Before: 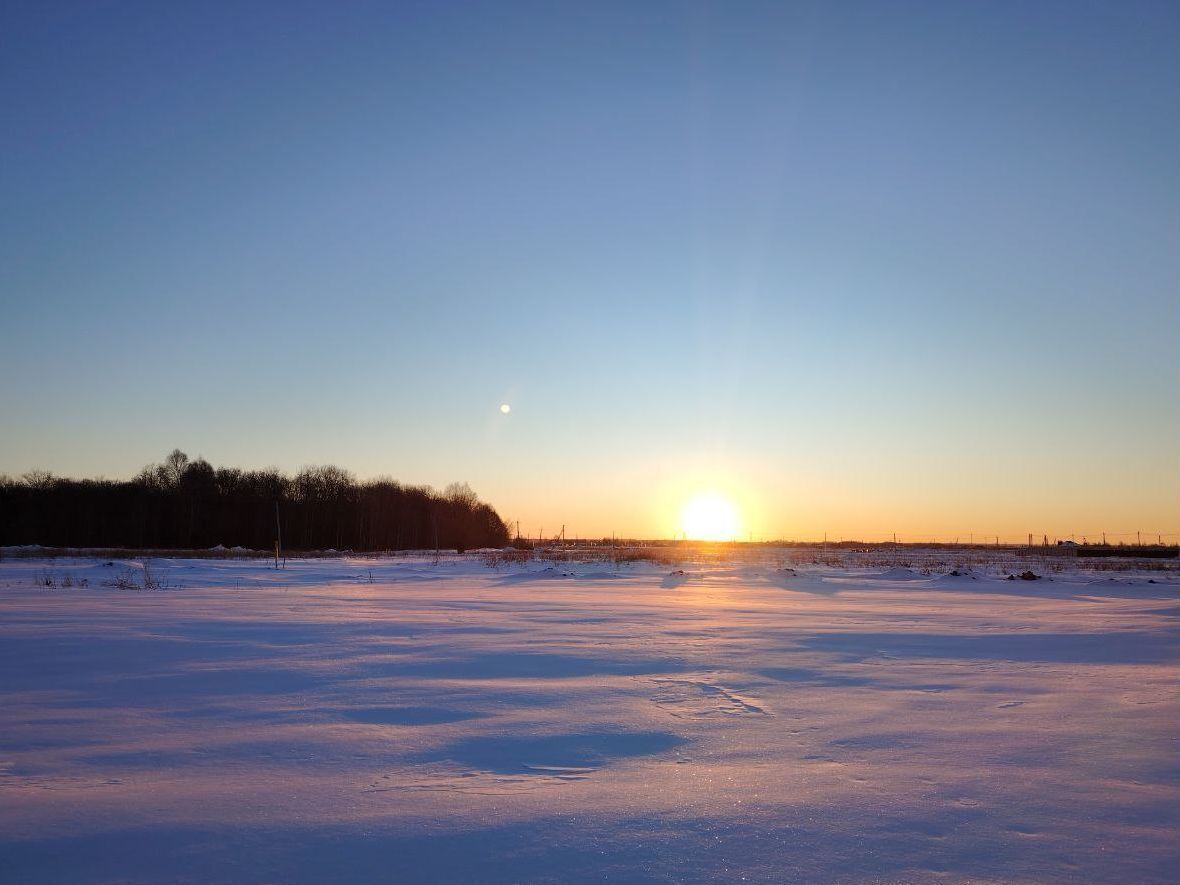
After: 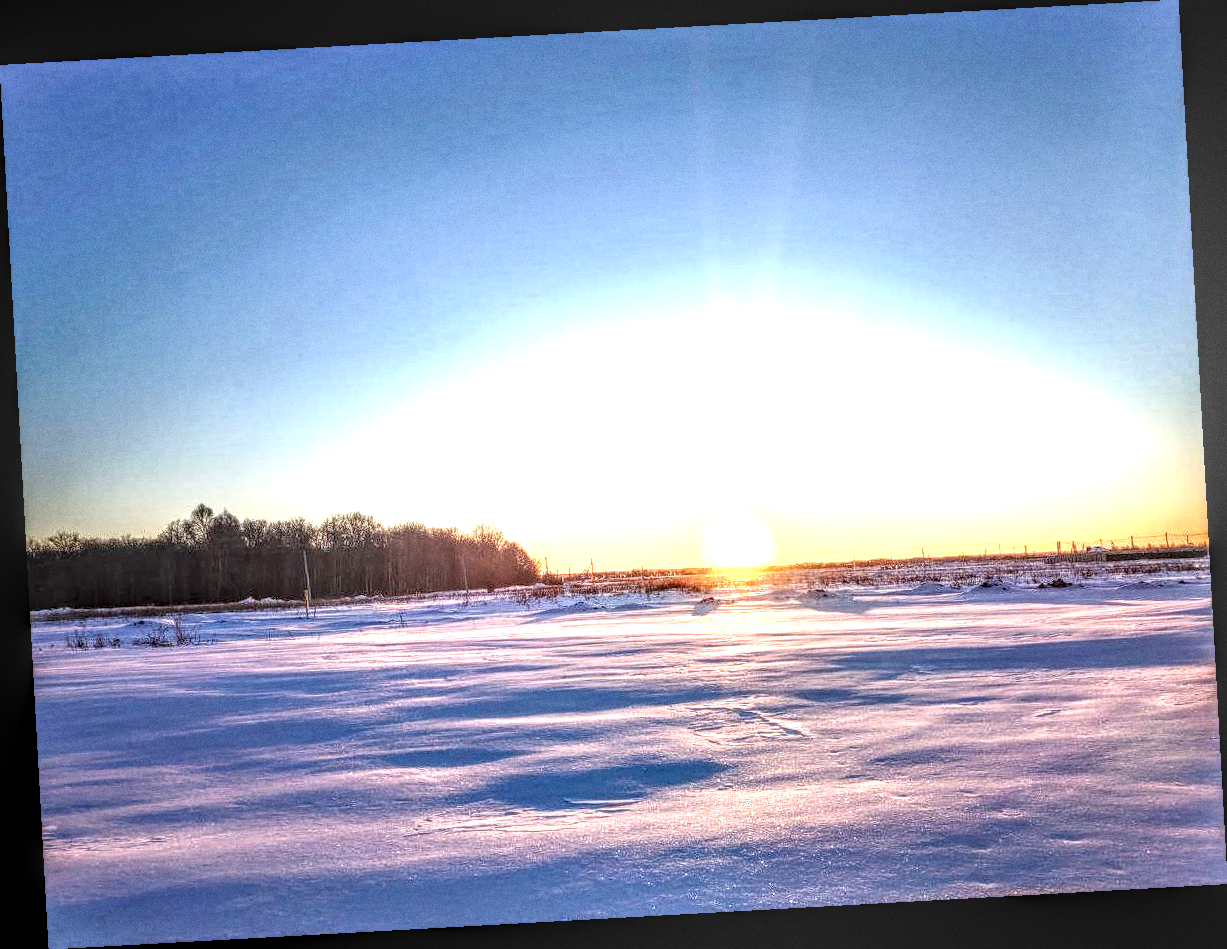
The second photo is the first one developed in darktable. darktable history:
rotate and perspective: rotation -3.18°, automatic cropping off
local contrast: highlights 0%, shadows 0%, detail 300%, midtone range 0.3
exposure: exposure 1.25 EV, compensate exposure bias true, compensate highlight preservation false
grain: coarseness 0.09 ISO
